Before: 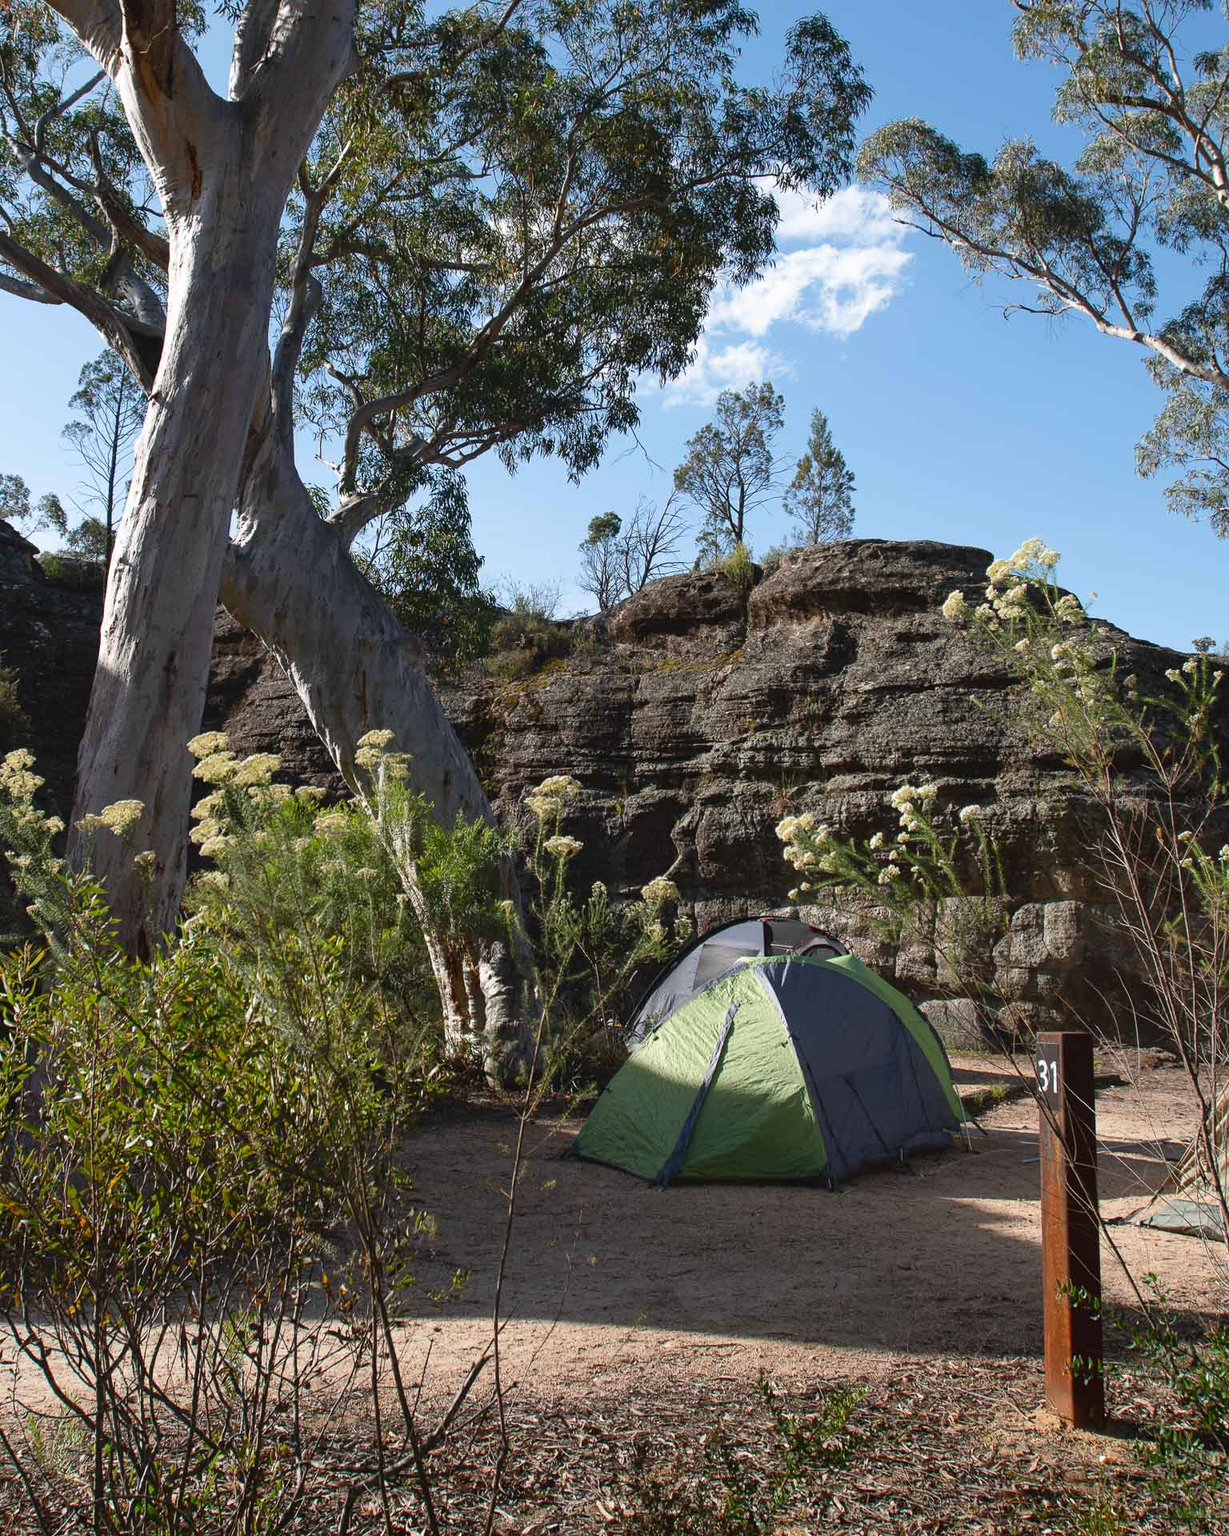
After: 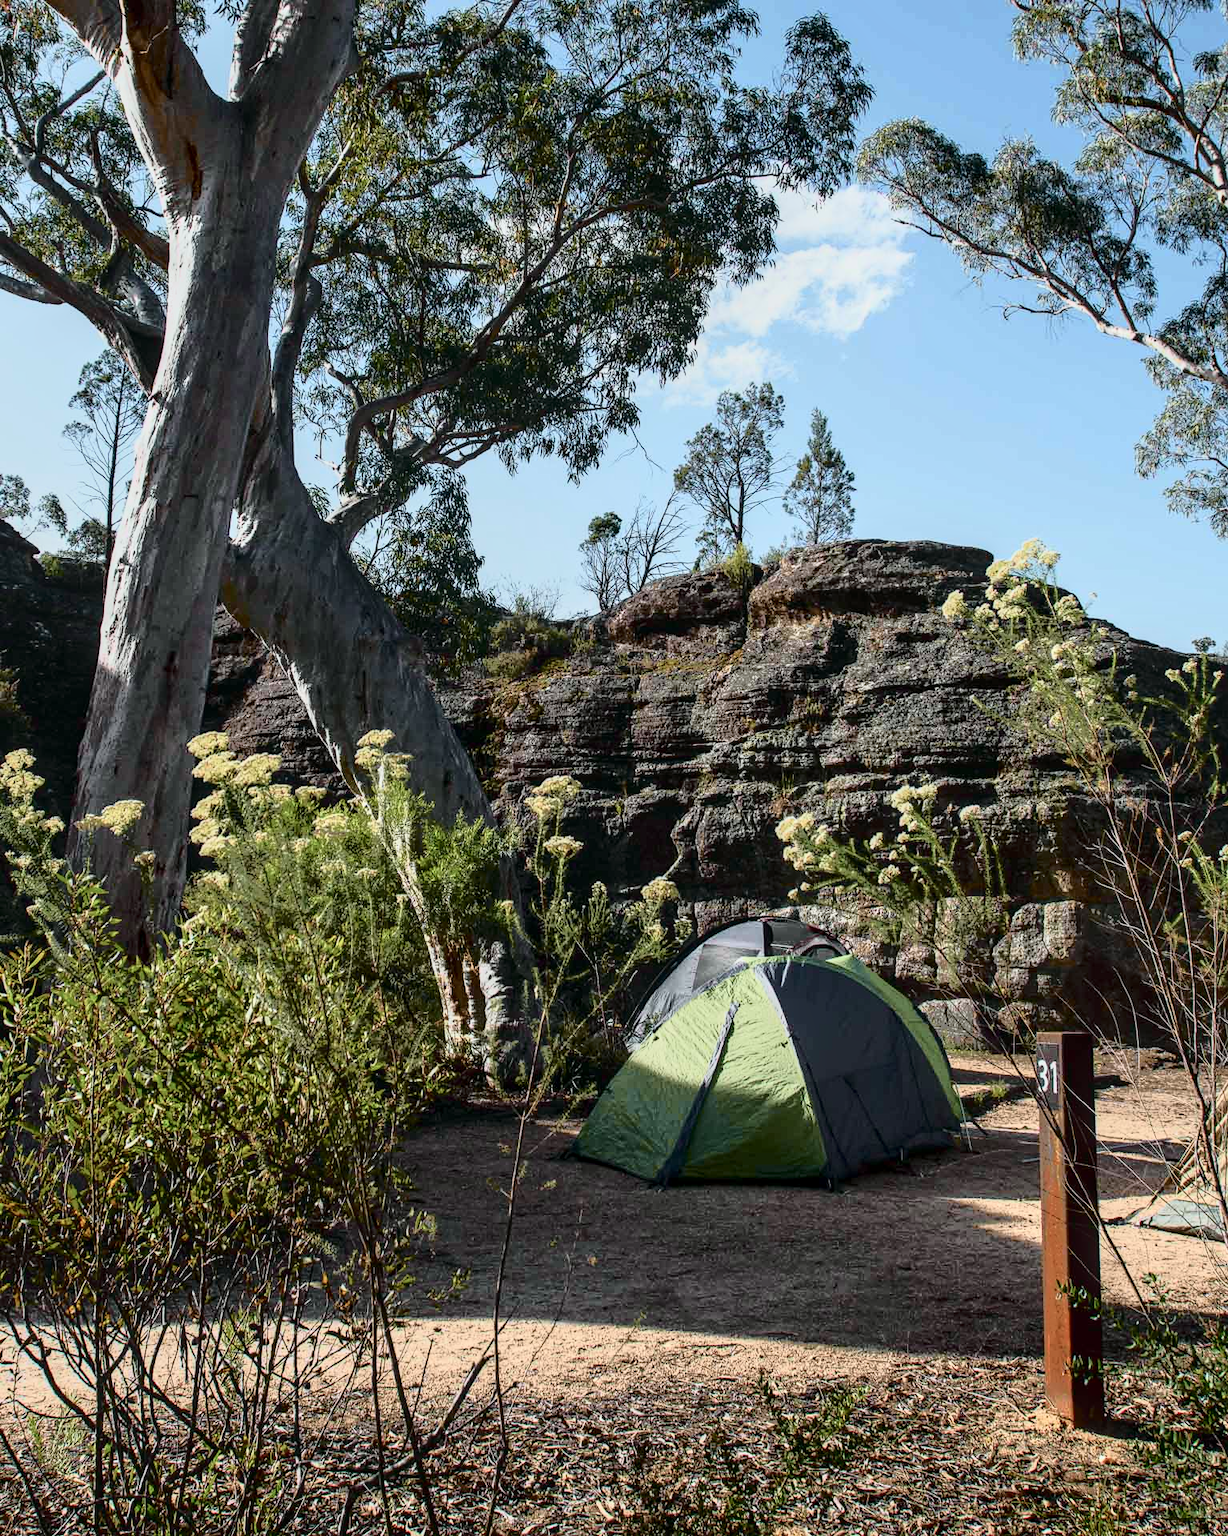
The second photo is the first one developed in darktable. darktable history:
local contrast: on, module defaults
tone curve: curves: ch0 [(0, 0) (0.081, 0.033) (0.192, 0.124) (0.283, 0.238) (0.407, 0.476) (0.495, 0.521) (0.661, 0.756) (0.788, 0.87) (1, 0.951)]; ch1 [(0, 0) (0.161, 0.092) (0.35, 0.33) (0.392, 0.392) (0.427, 0.426) (0.479, 0.472) (0.505, 0.497) (0.521, 0.524) (0.567, 0.56) (0.583, 0.592) (0.625, 0.627) (0.678, 0.733) (1, 1)]; ch2 [(0, 0) (0.346, 0.362) (0.404, 0.427) (0.502, 0.499) (0.531, 0.523) (0.544, 0.561) (0.58, 0.59) (0.629, 0.642) (0.717, 0.678) (1, 1)], color space Lab, independent channels, preserve colors none
